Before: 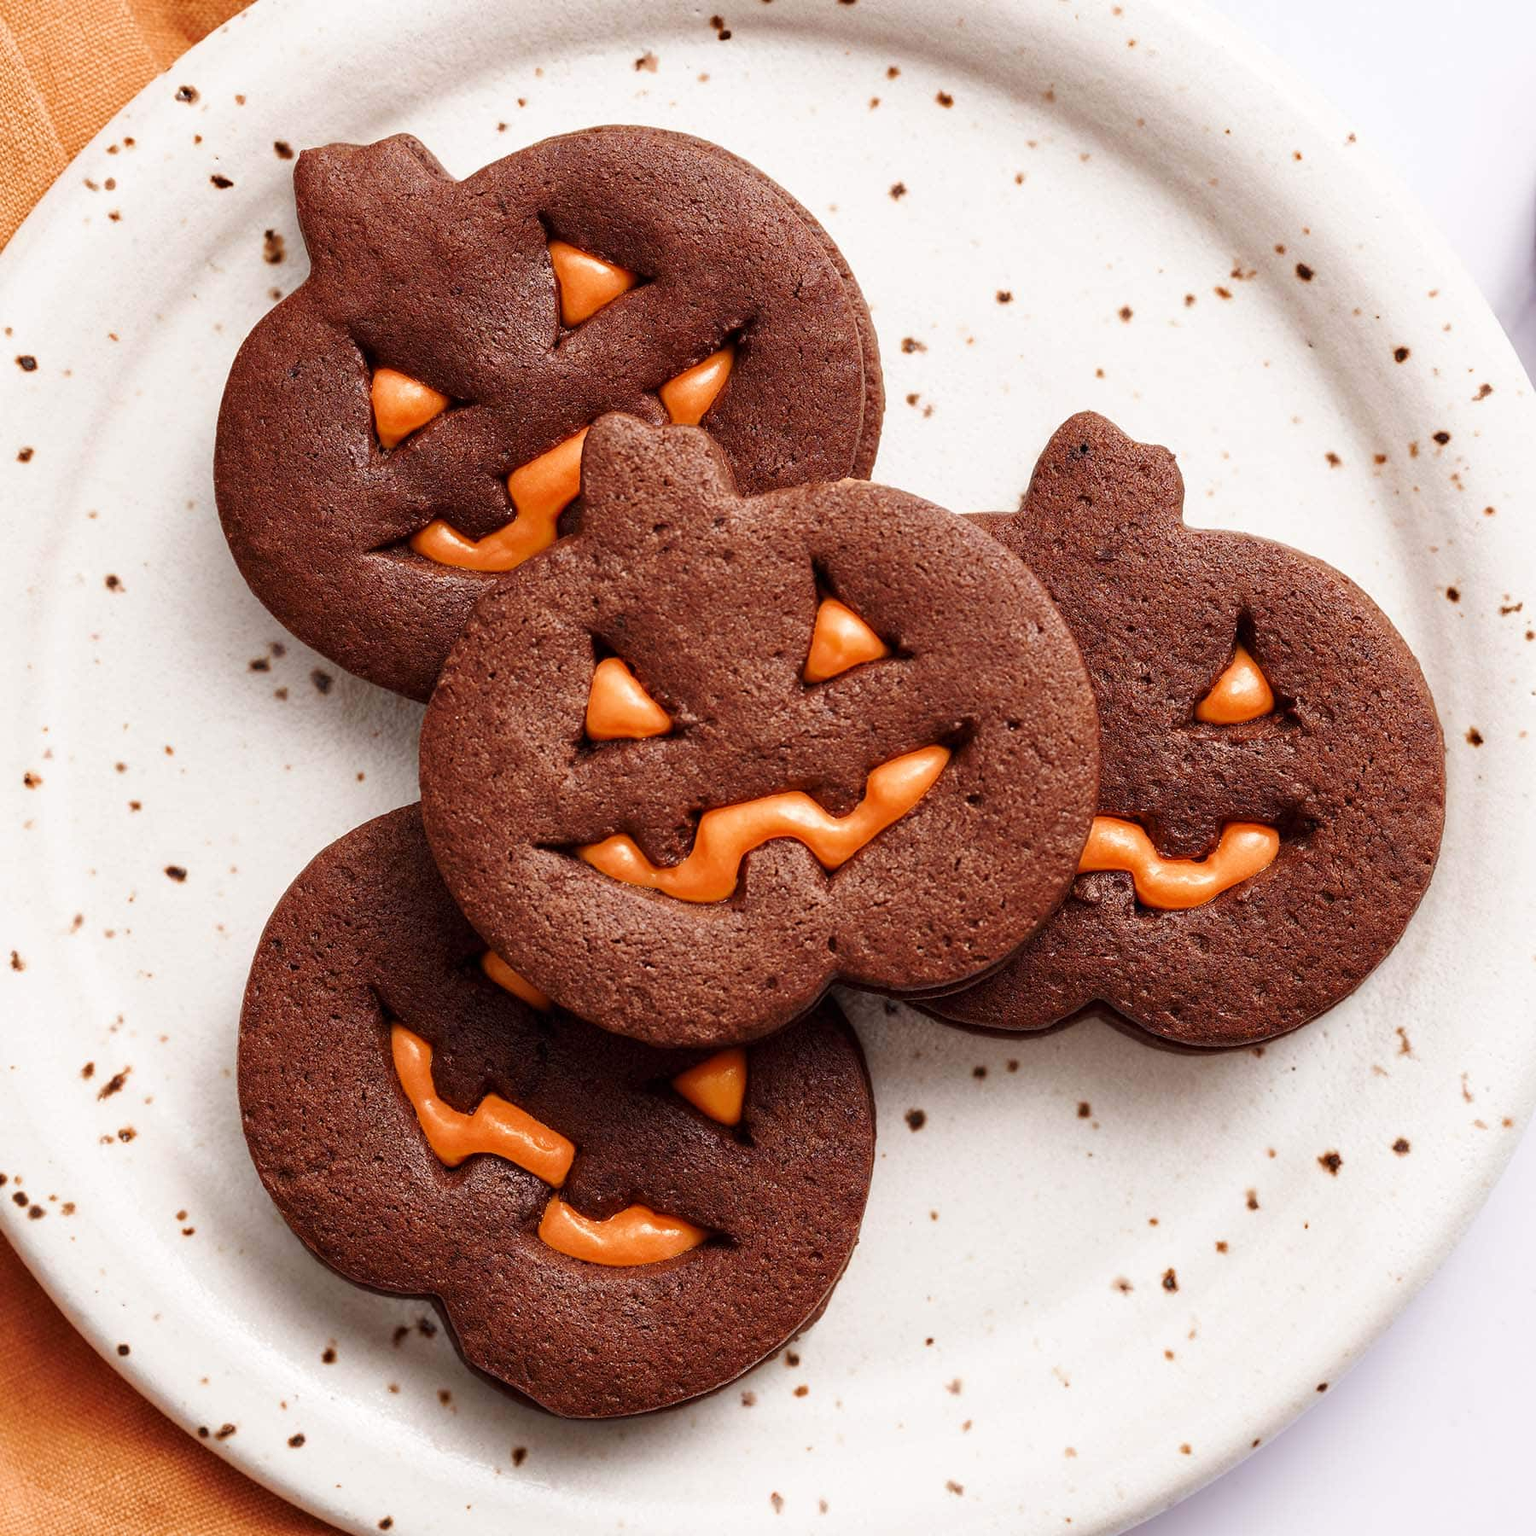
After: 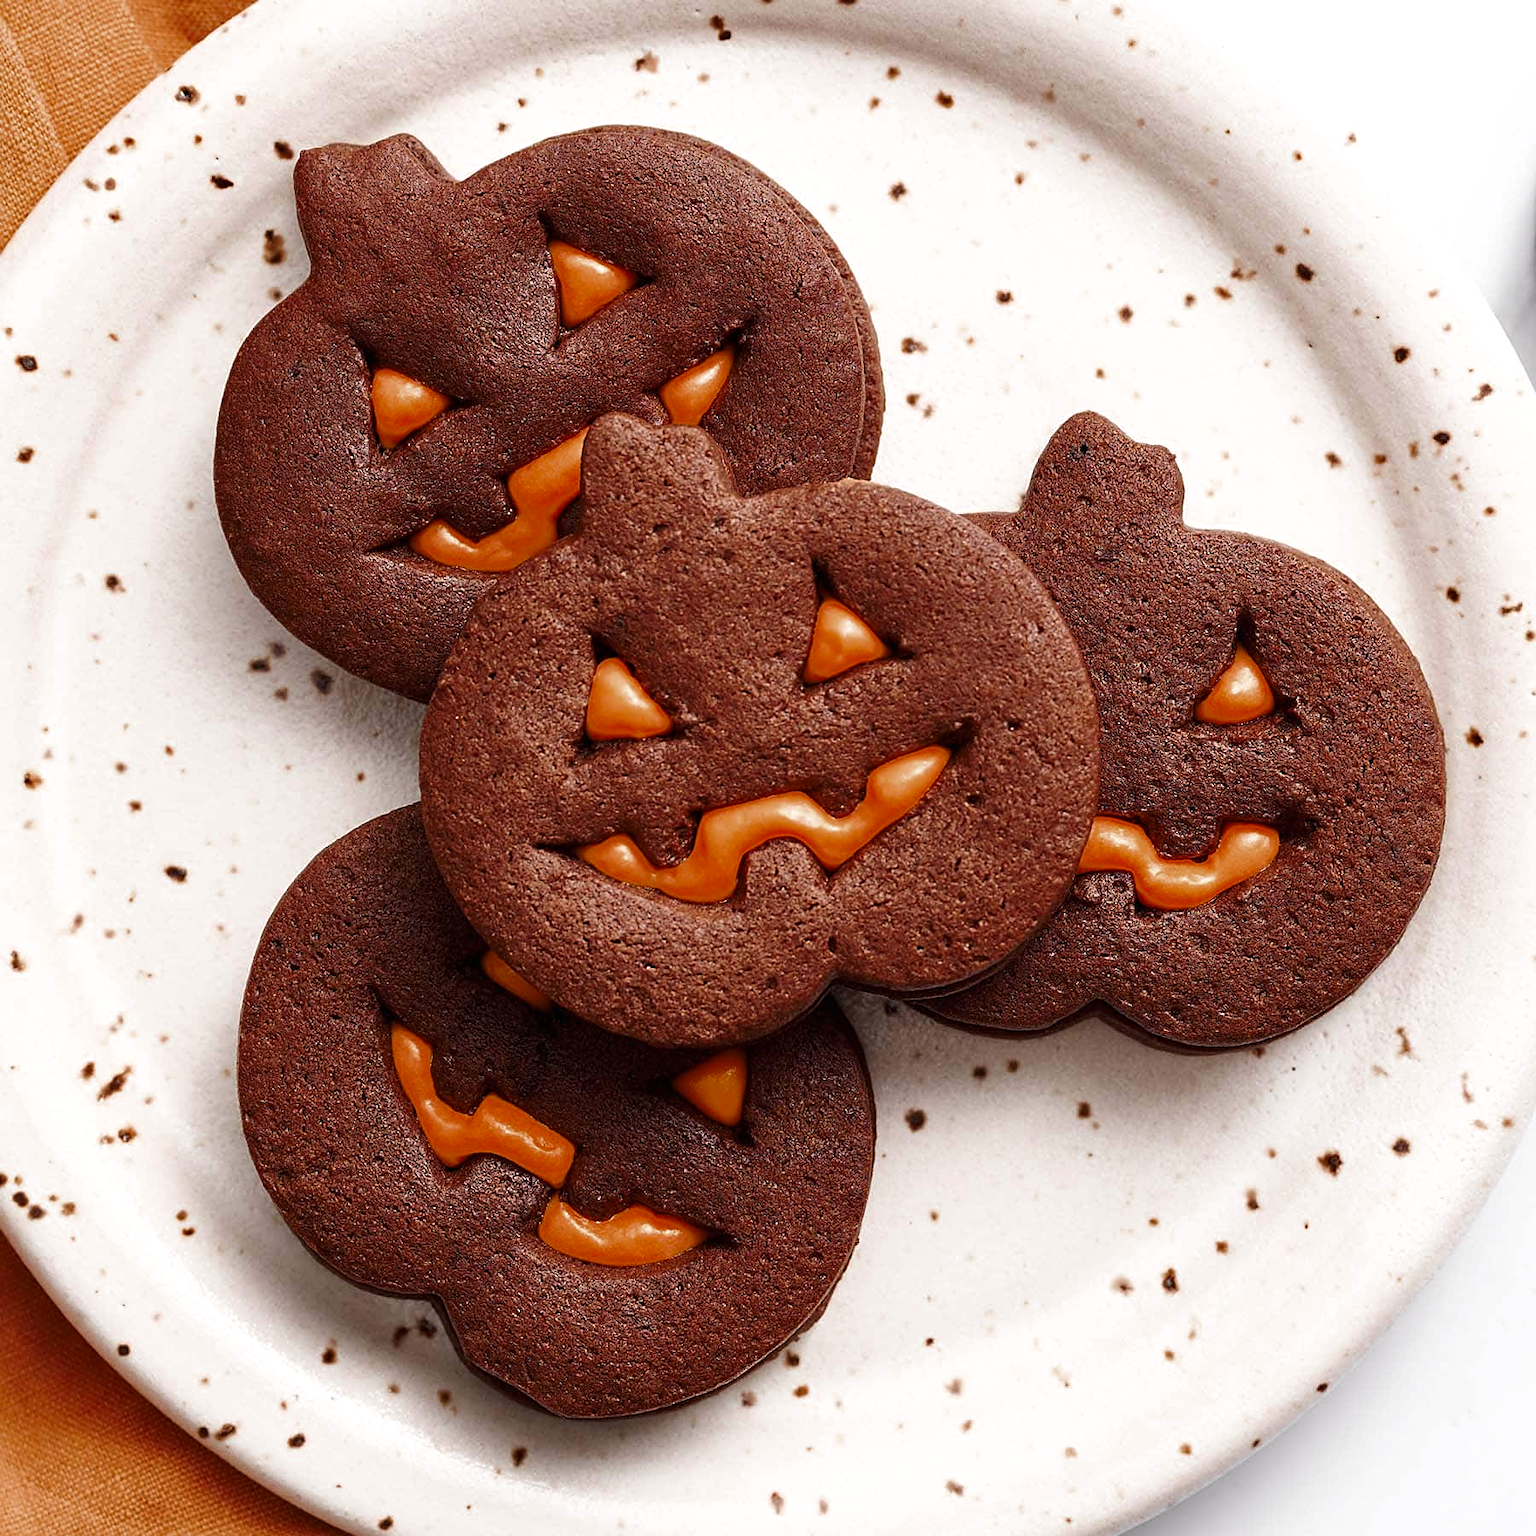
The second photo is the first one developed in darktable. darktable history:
sharpen: on, module defaults
color zones: curves: ch0 [(0.004, 0.388) (0.125, 0.392) (0.25, 0.404) (0.375, 0.5) (0.5, 0.5) (0.625, 0.5) (0.75, 0.5) (0.875, 0.5)]; ch1 [(0, 0.5) (0.125, 0.5) (0.25, 0.5) (0.375, 0.124) (0.524, 0.124) (0.645, 0.128) (0.789, 0.132) (0.914, 0.096) (0.998, 0.068)]
color balance rgb: shadows lift › luminance -10%, highlights gain › luminance 10%, saturation formula JzAzBz (2021)
